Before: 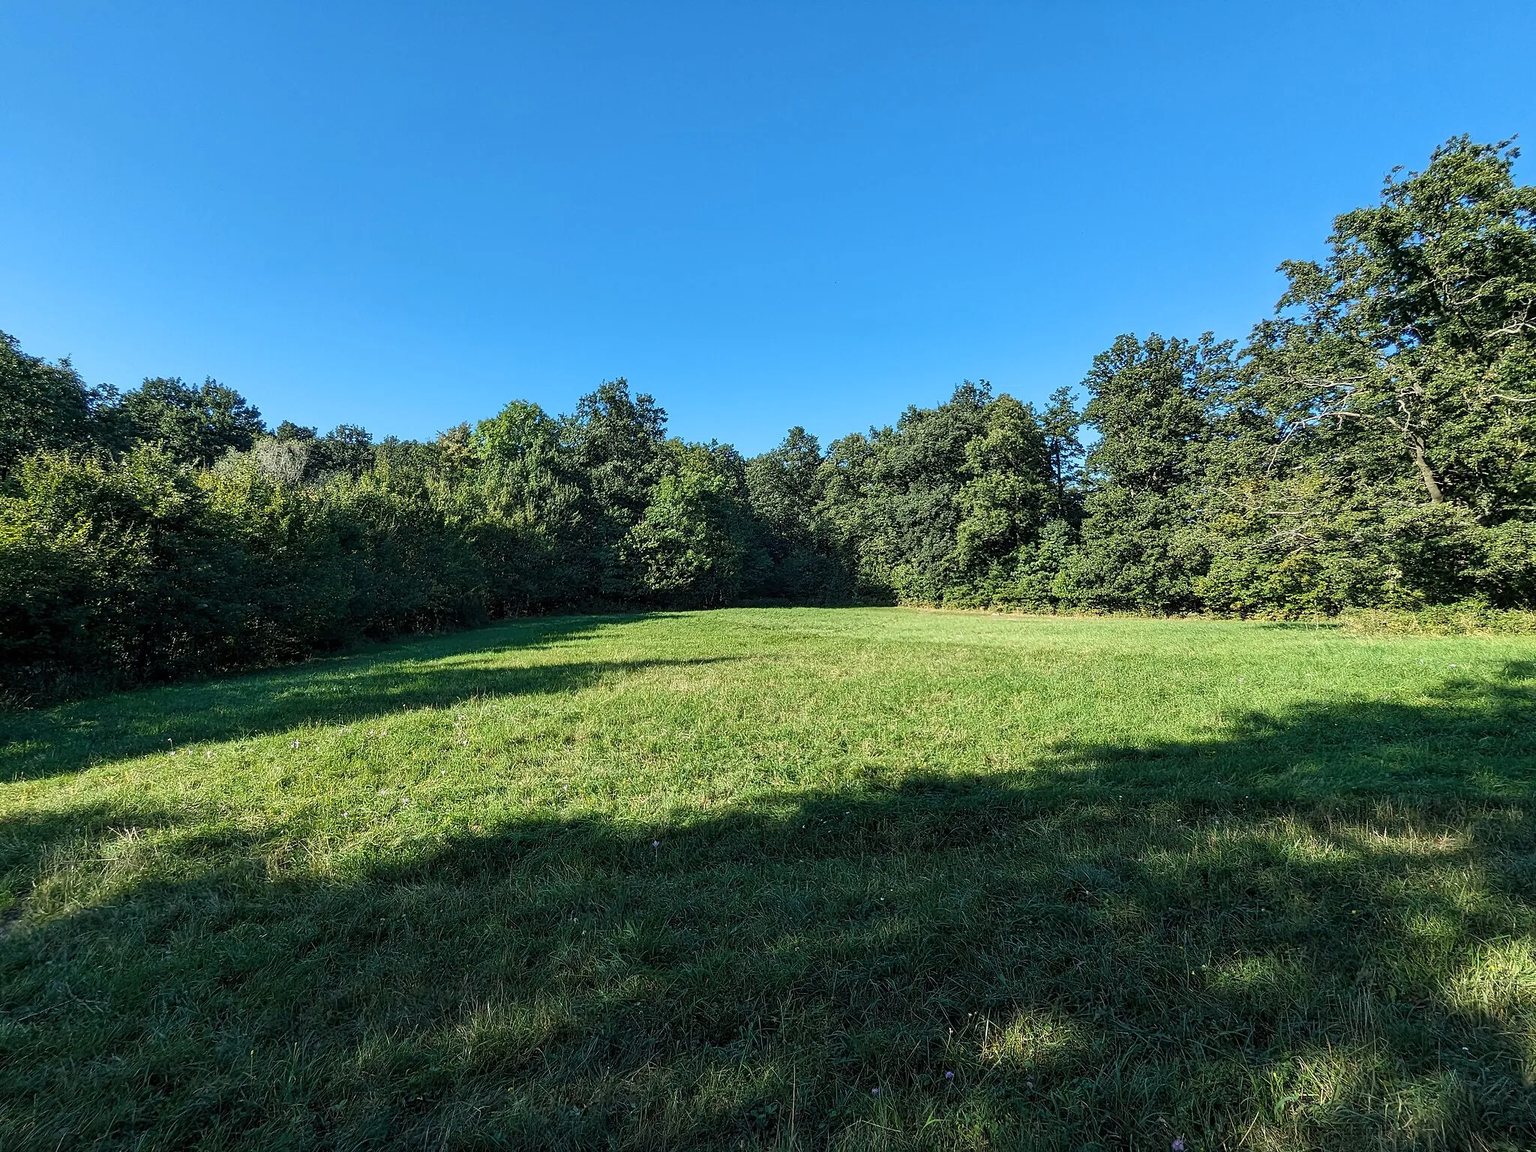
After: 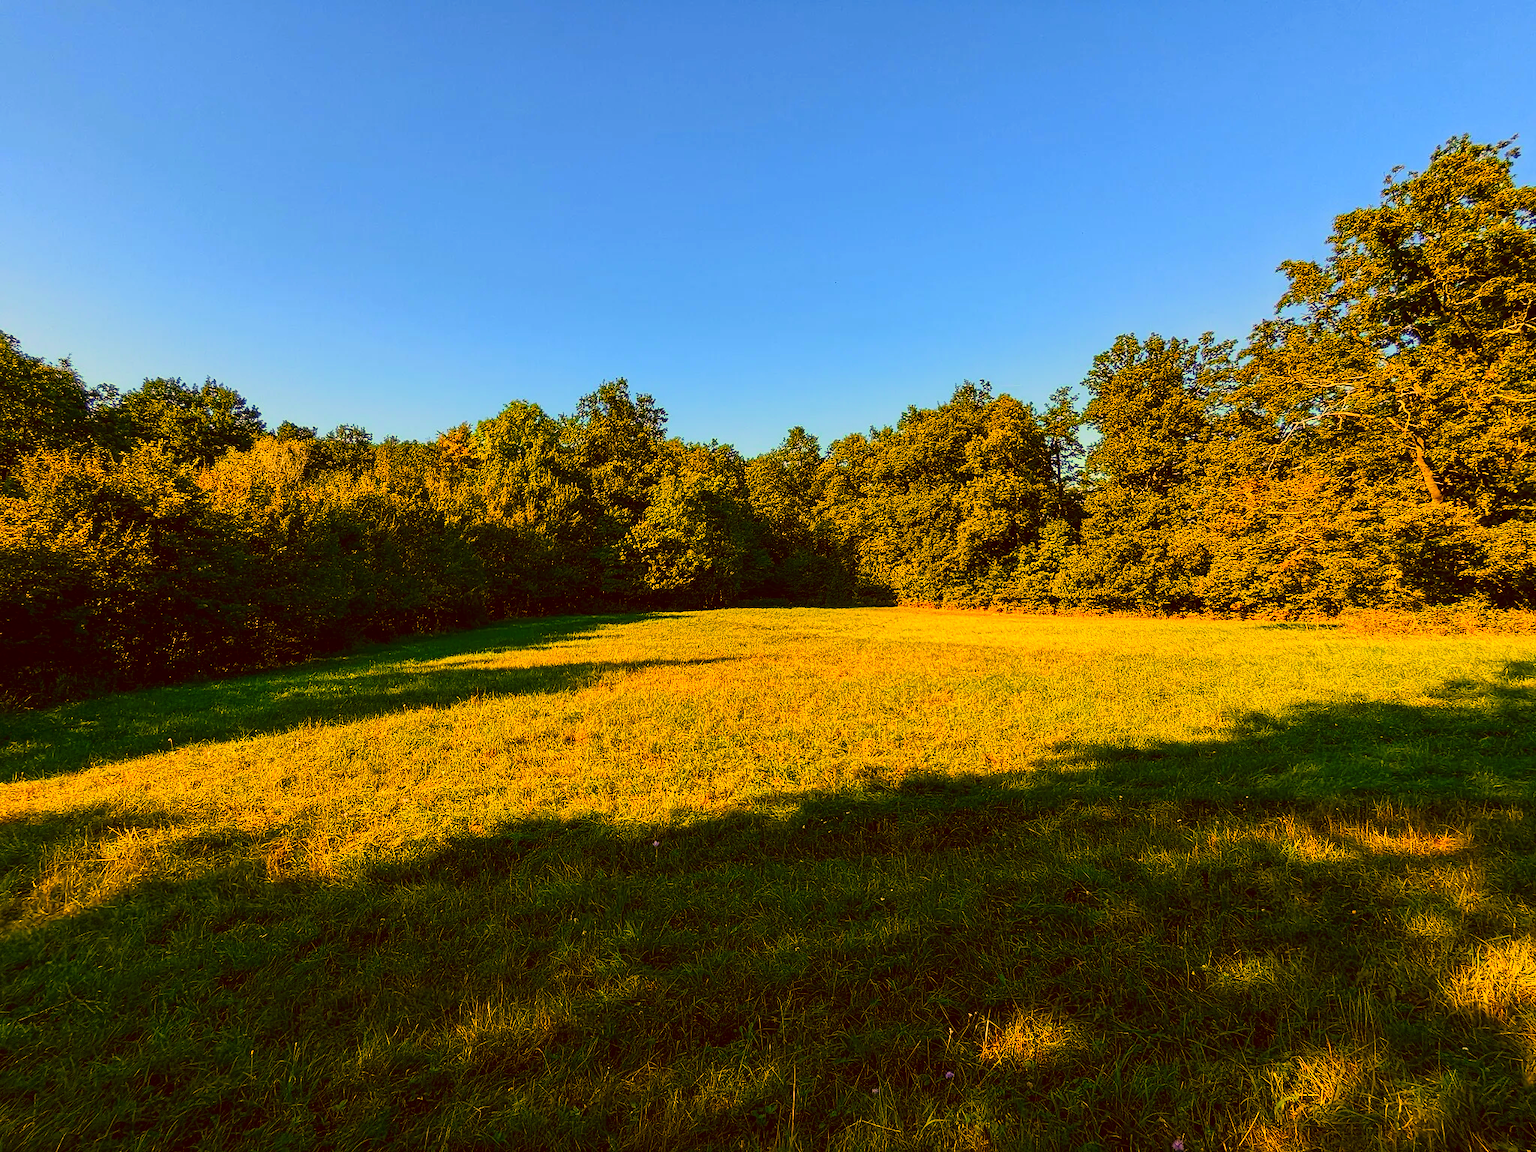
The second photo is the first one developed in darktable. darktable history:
color zones: curves: ch1 [(0.24, 0.629) (0.75, 0.5)]; ch2 [(0.255, 0.454) (0.745, 0.491)]
color correction: highlights a* 11.02, highlights b* 30.77, shadows a* 2.62, shadows b* 16.8, saturation 1.75
contrast brightness saturation: contrast 0.147, brightness -0.011, saturation 0.095
